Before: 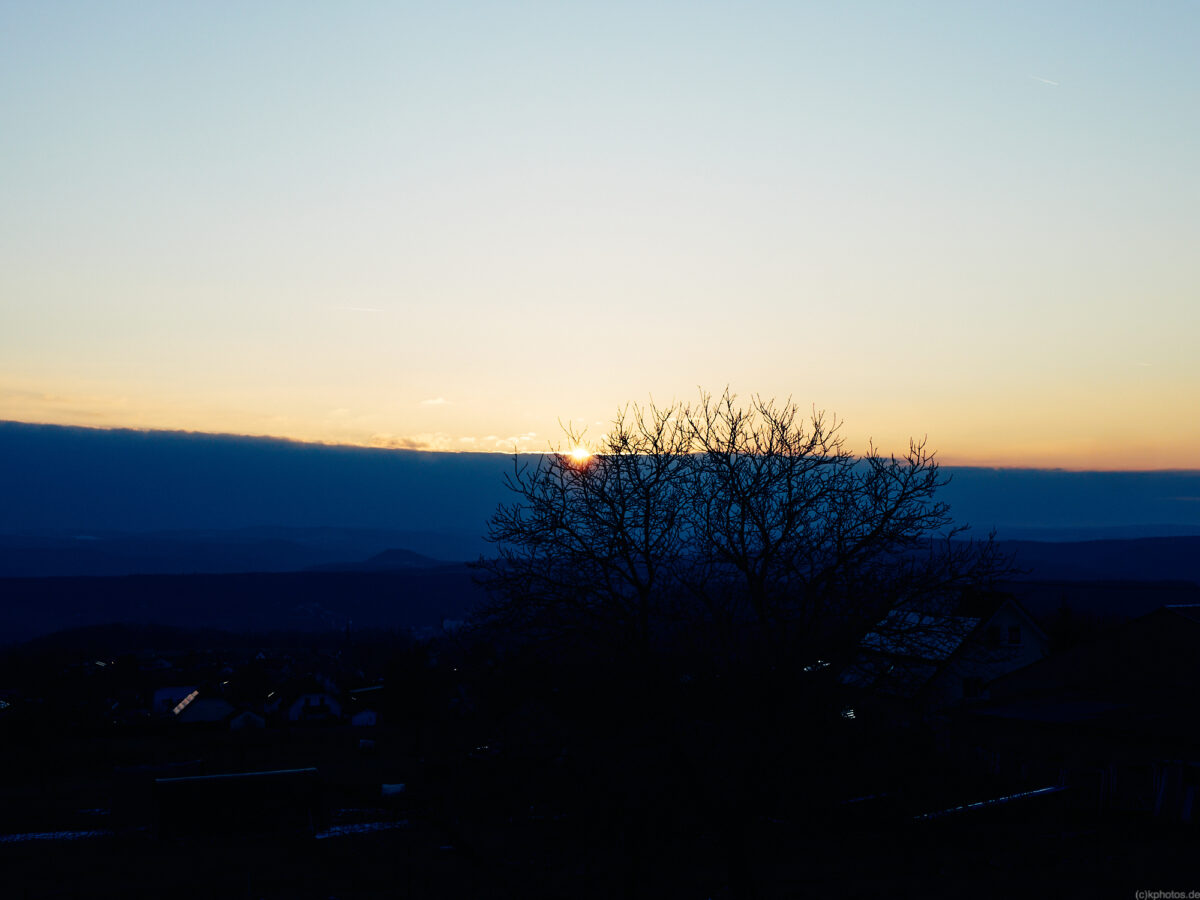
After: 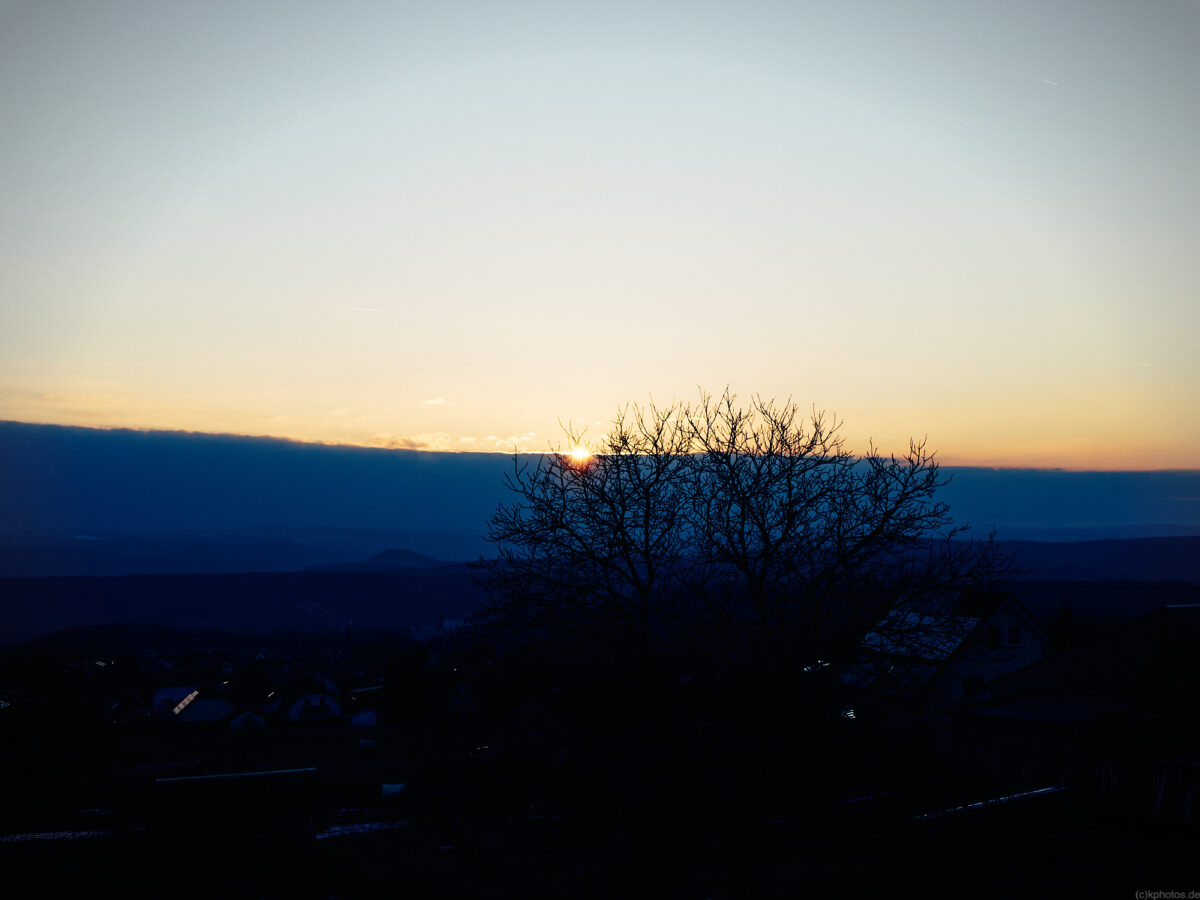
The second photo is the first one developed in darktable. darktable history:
vignetting: fall-off start 87%, automatic ratio true
